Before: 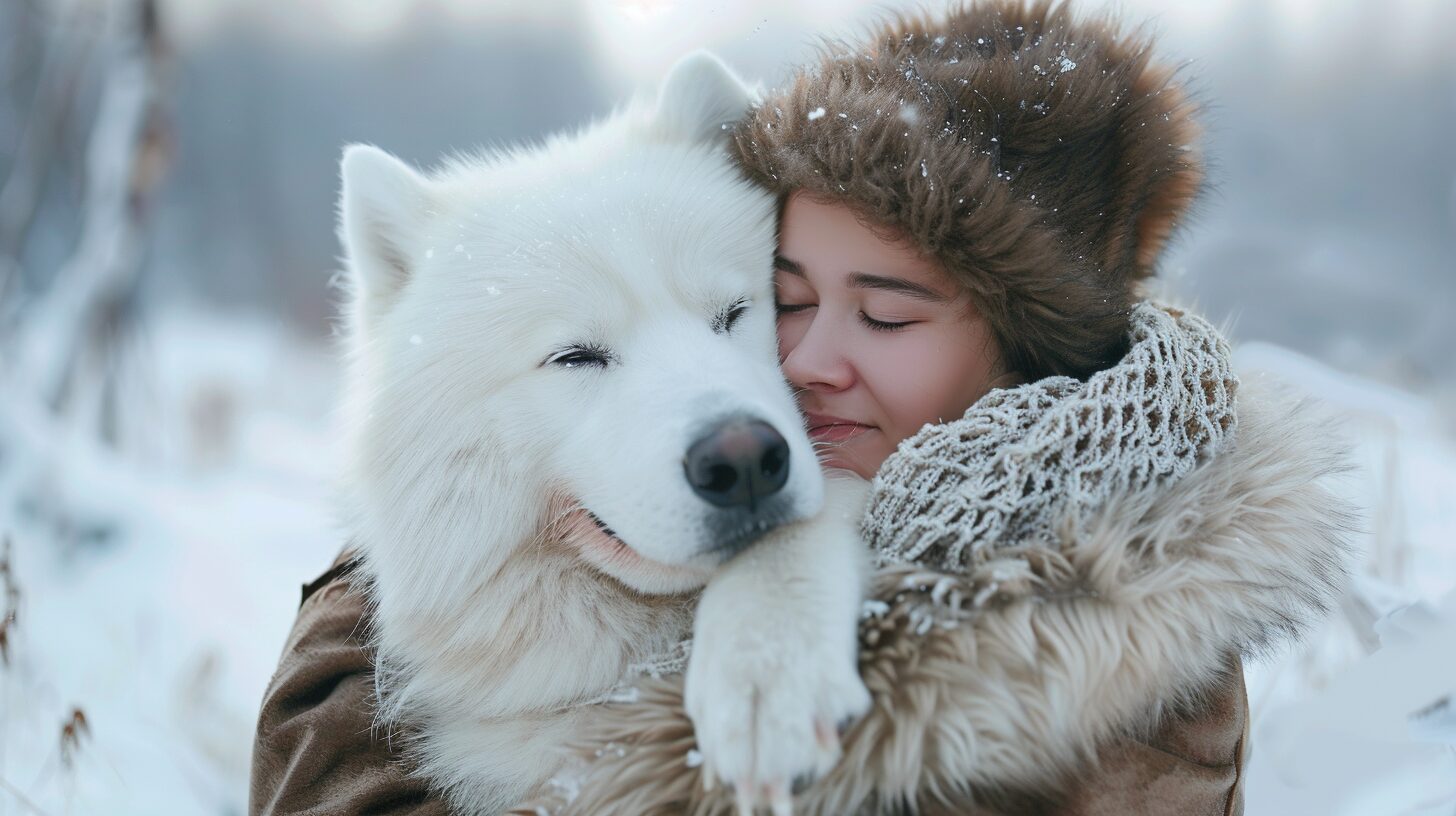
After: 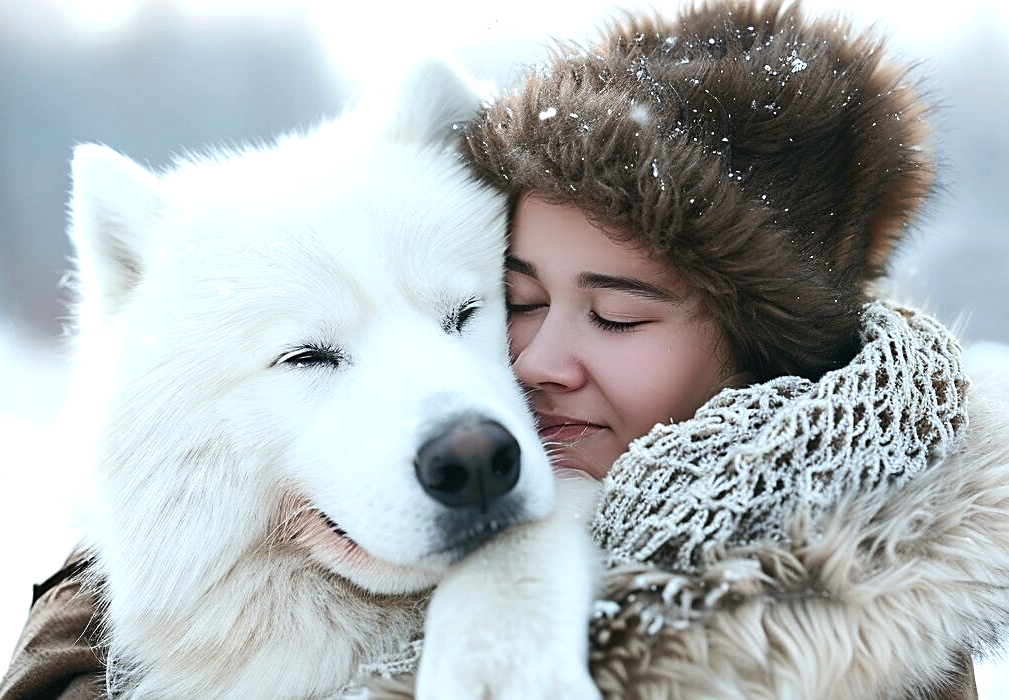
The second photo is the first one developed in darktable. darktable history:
crop: left 18.508%, right 12.182%, bottom 14.095%
tone equalizer: -8 EV -0.716 EV, -7 EV -0.668 EV, -6 EV -0.609 EV, -5 EV -0.421 EV, -3 EV 0.374 EV, -2 EV 0.6 EV, -1 EV 0.681 EV, +0 EV 0.728 EV, edges refinement/feathering 500, mask exposure compensation -1.57 EV, preserve details no
sharpen: on, module defaults
